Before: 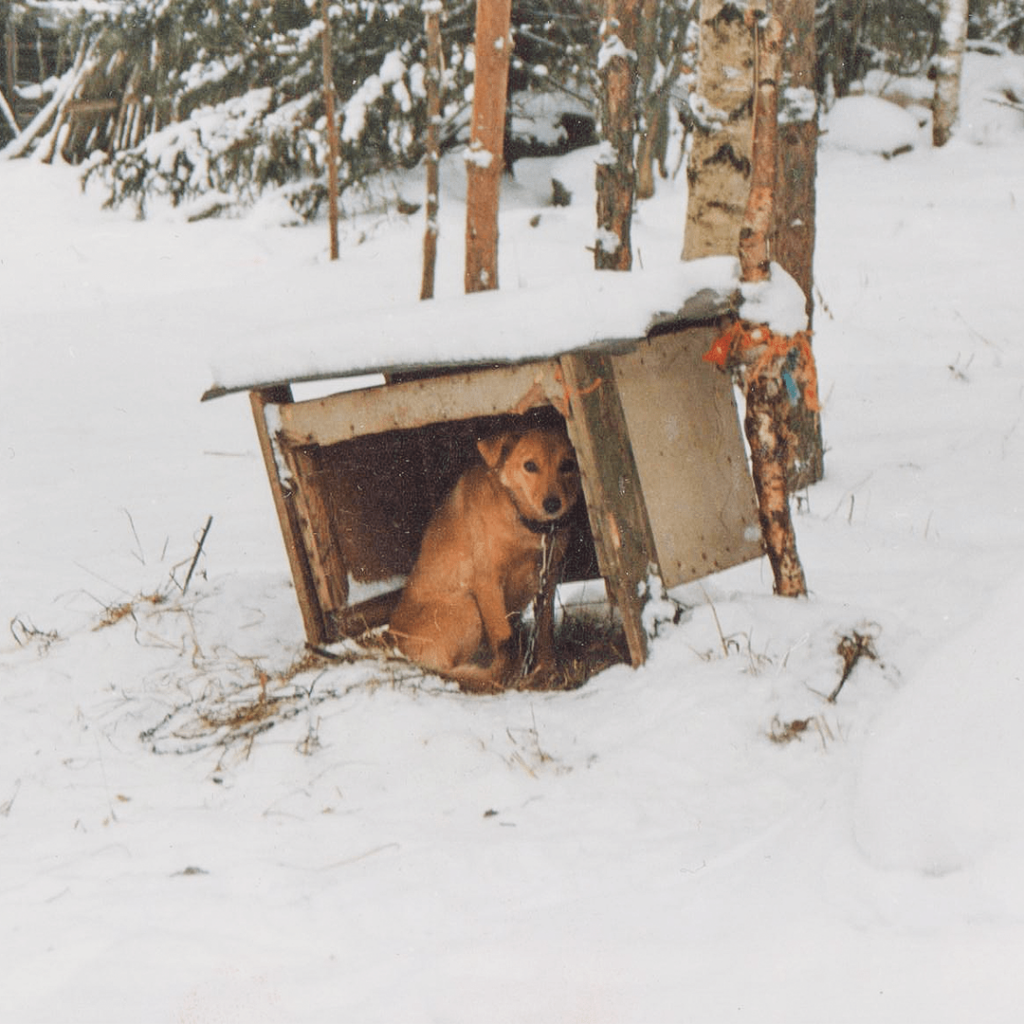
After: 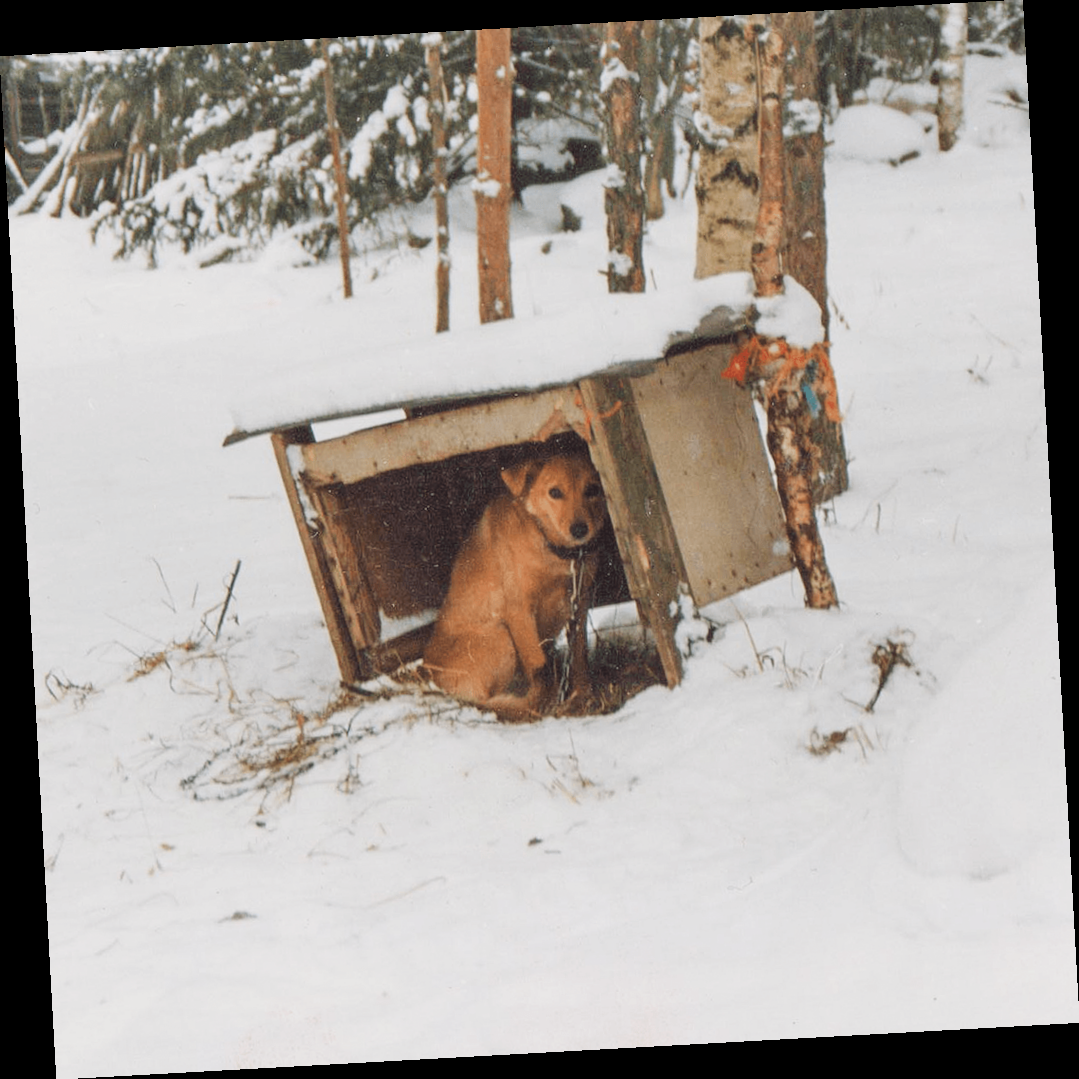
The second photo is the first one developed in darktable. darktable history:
rgb levels: preserve colors max RGB
rotate and perspective: rotation -3.18°, automatic cropping off
